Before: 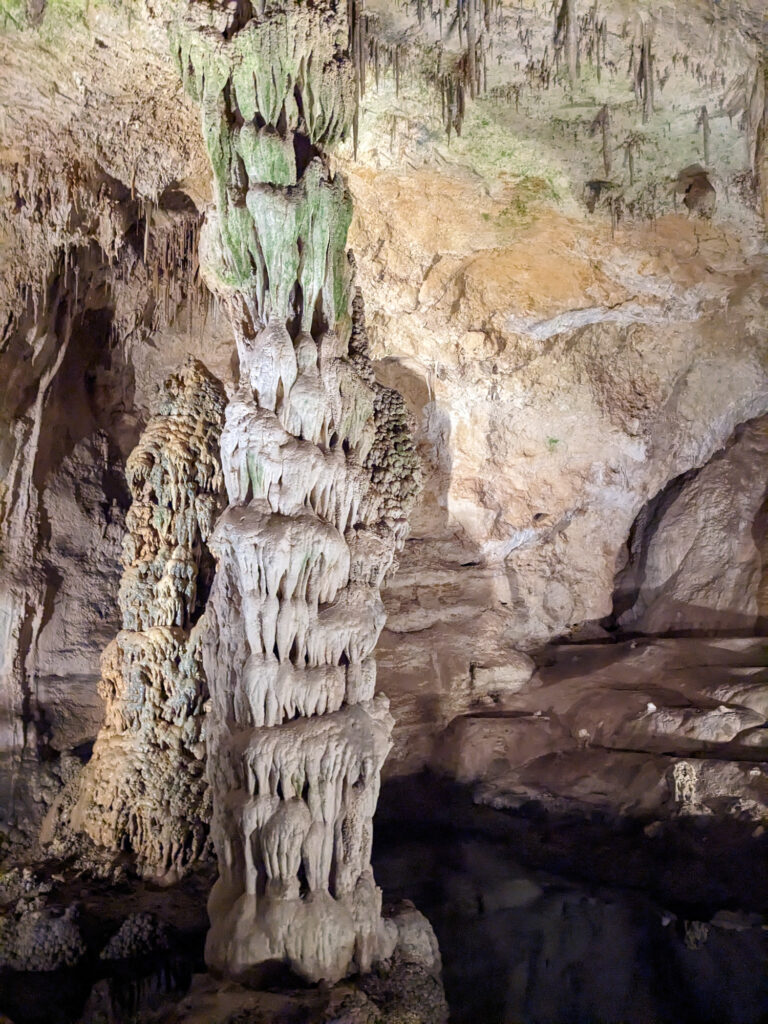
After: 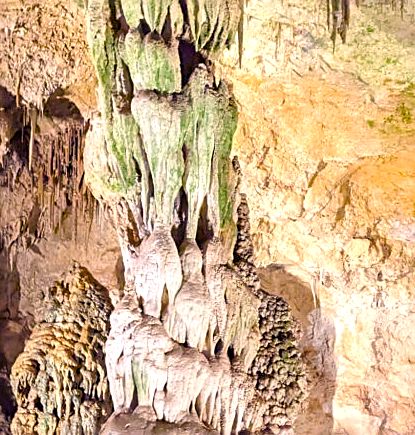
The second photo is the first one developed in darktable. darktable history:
tone equalizer: -8 EV -0.416 EV, -7 EV -0.415 EV, -6 EV -0.345 EV, -5 EV -0.228 EV, -3 EV 0.241 EV, -2 EV 0.32 EV, -1 EV 0.407 EV, +0 EV 0.422 EV
crop: left 15.083%, top 9.132%, right 30.838%, bottom 48.334%
sharpen: on, module defaults
color balance rgb: highlights gain › chroma 3.075%, highlights gain › hue 54.63°, perceptual saturation grading › global saturation 35.981%, perceptual saturation grading › shadows 34.595%
